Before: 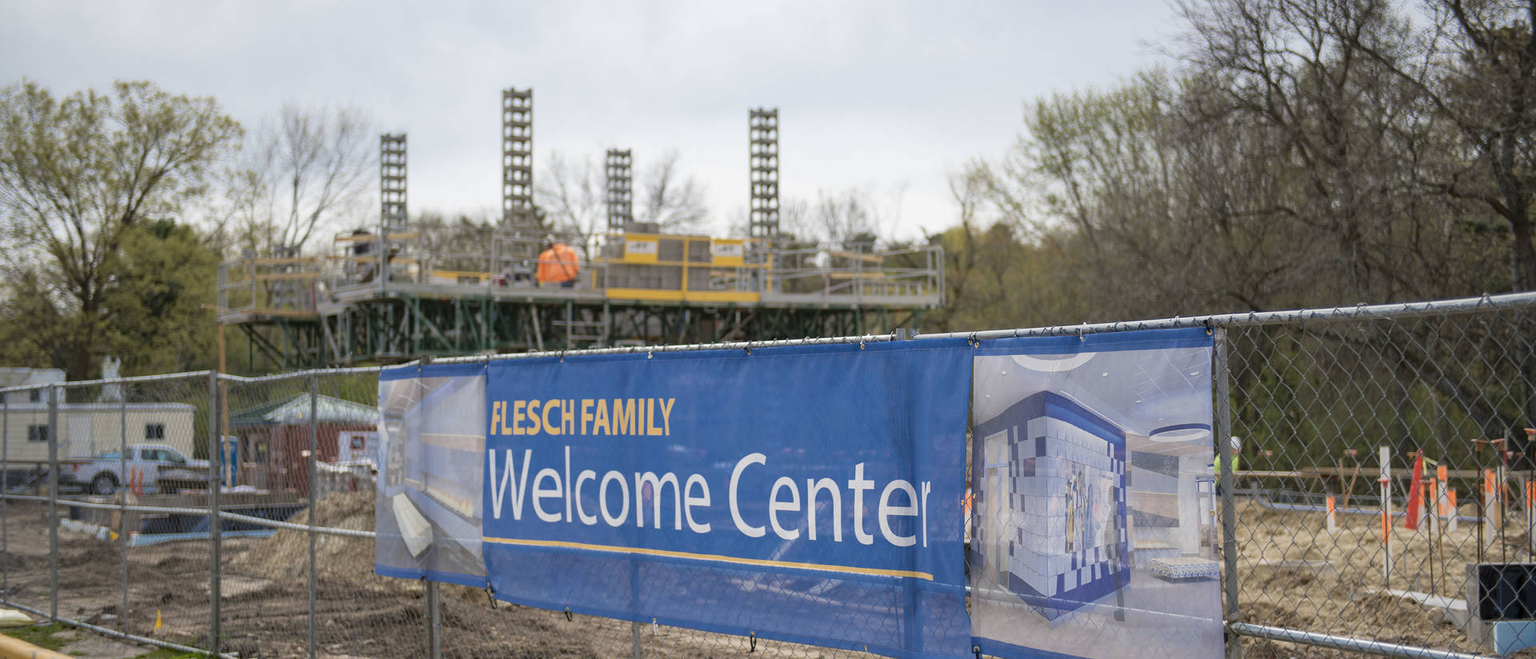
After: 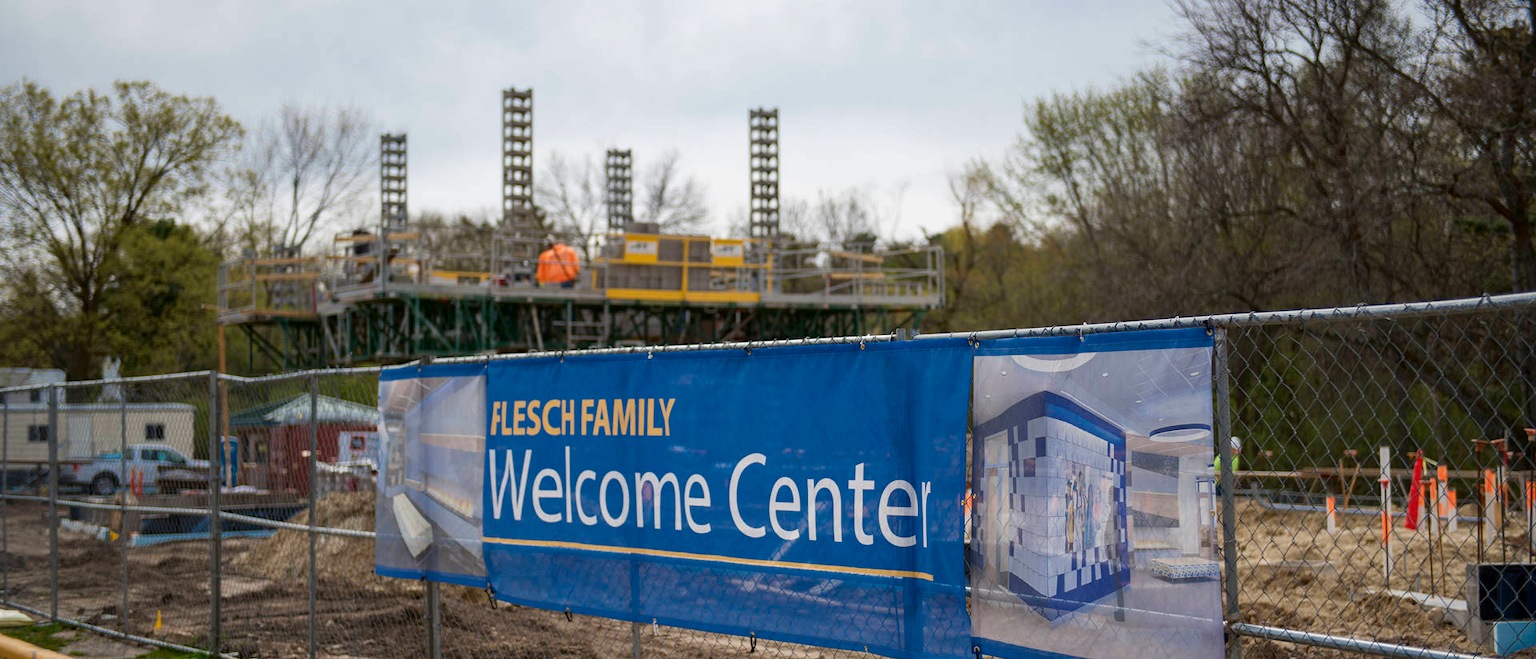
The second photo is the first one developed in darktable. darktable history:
contrast brightness saturation: contrast 0.066, brightness -0.147, saturation 0.12
